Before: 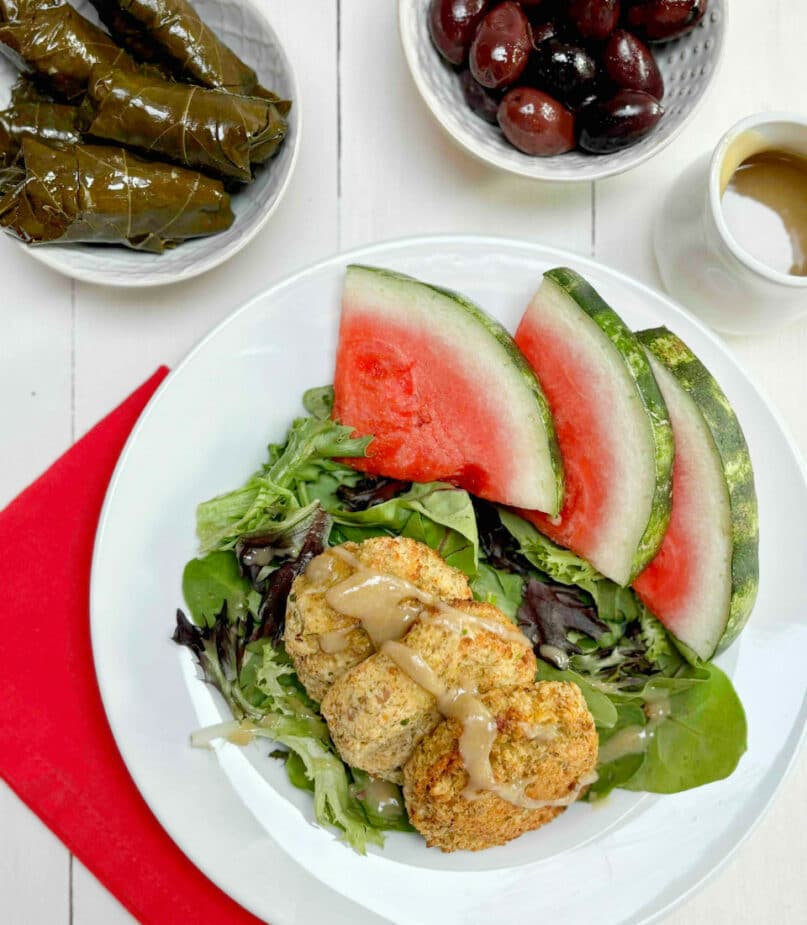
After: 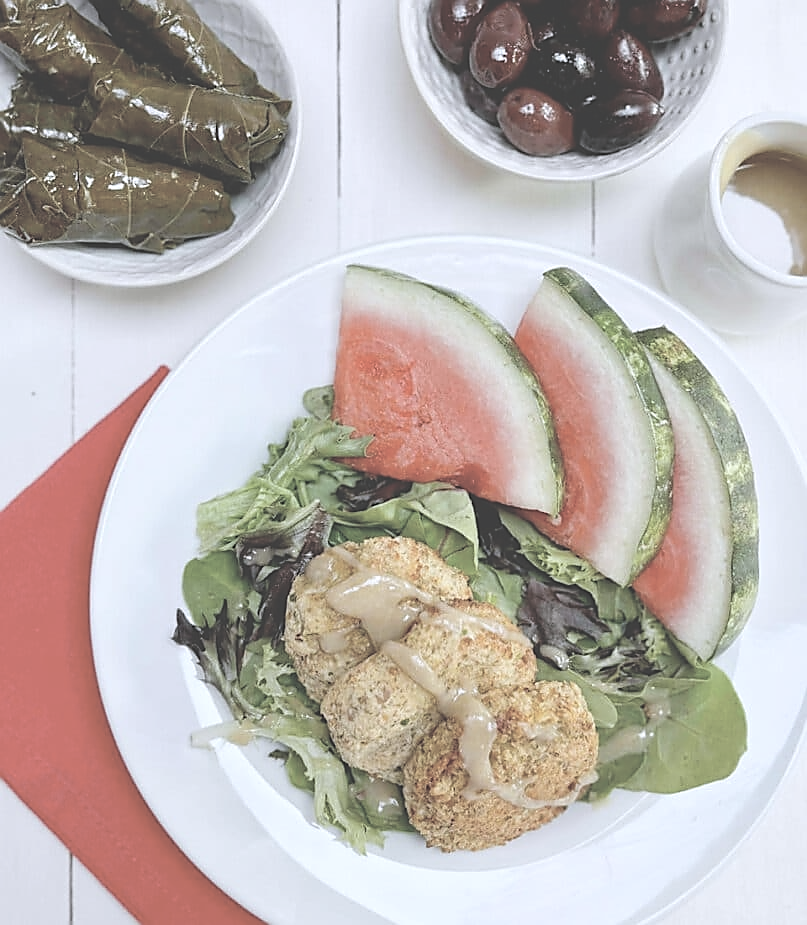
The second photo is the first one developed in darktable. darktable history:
contrast brightness saturation: brightness 0.18, saturation -0.5
white balance: red 0.967, blue 1.119, emerald 0.756
sharpen: radius 1.4, amount 1.25, threshold 0.7
exposure: black level correction -0.023, exposure -0.039 EV, compensate highlight preservation false
